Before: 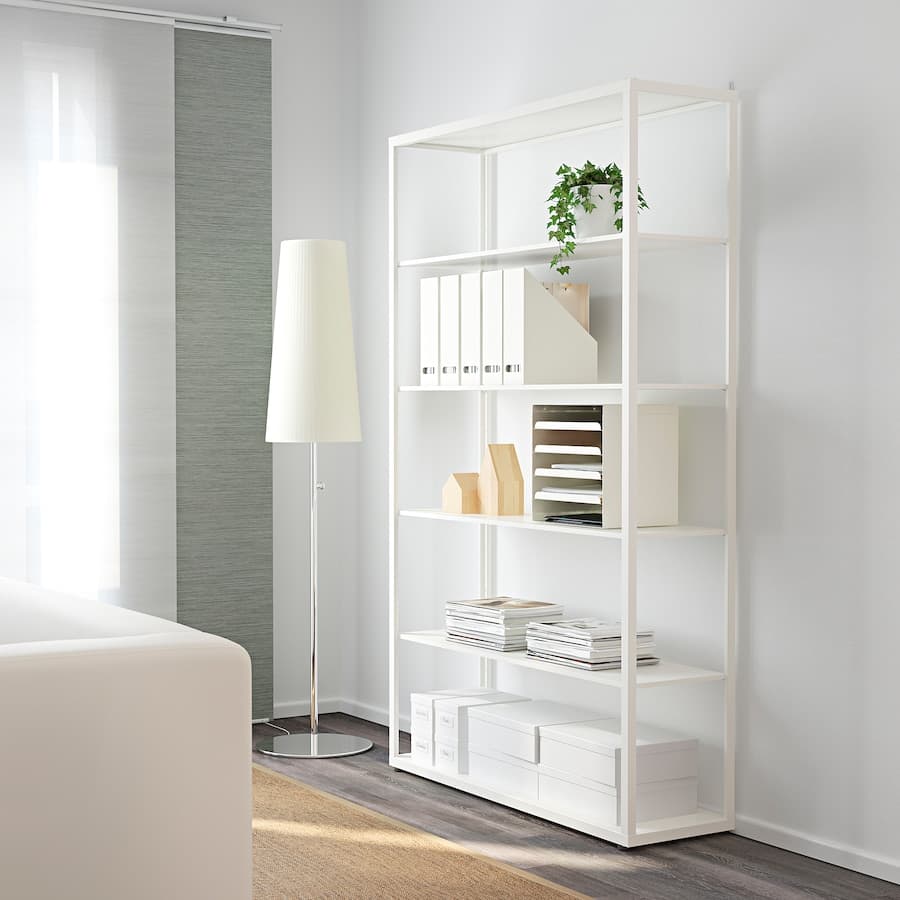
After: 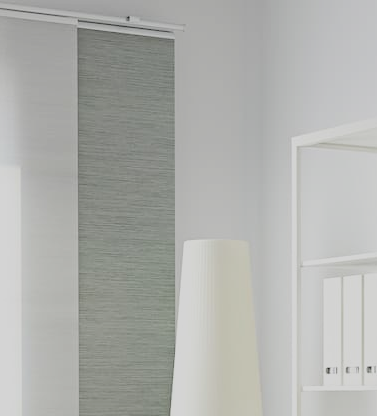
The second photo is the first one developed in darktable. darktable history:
crop and rotate: left 10.817%, top 0.062%, right 47.194%, bottom 53.626%
filmic rgb: black relative exposure -7.65 EV, white relative exposure 4.56 EV, hardness 3.61
